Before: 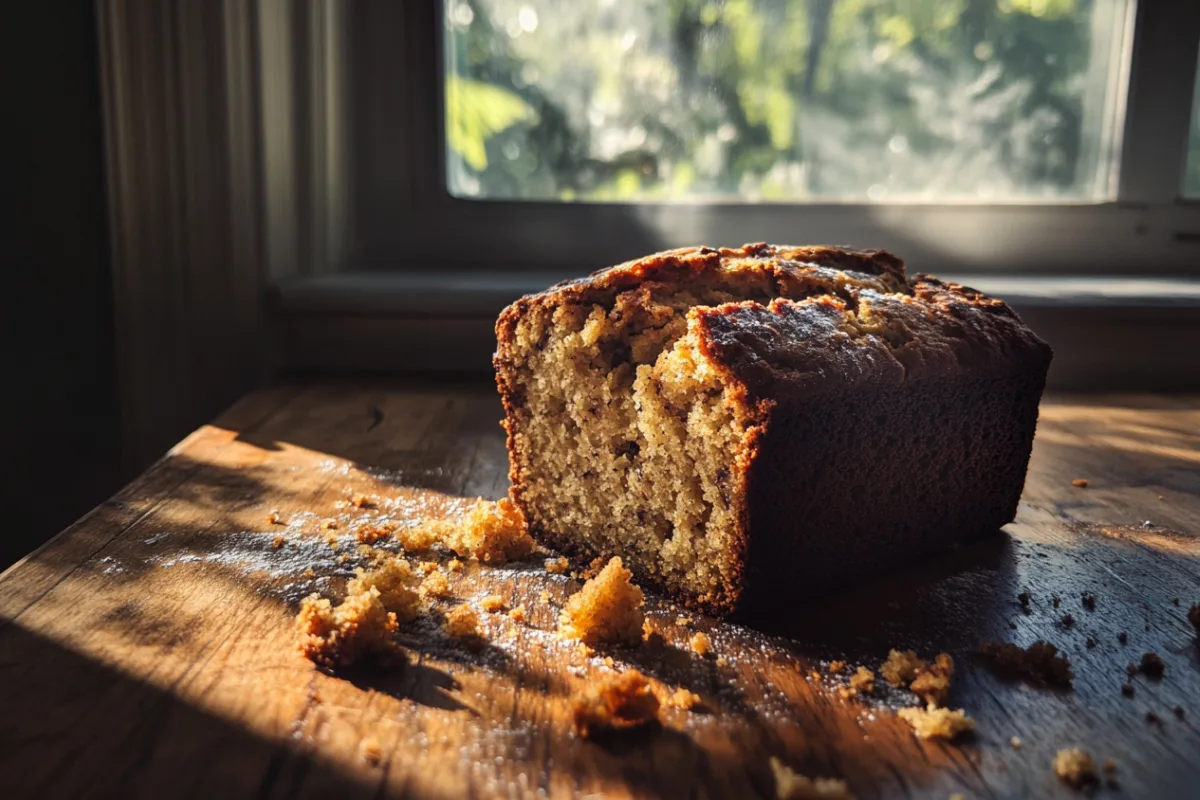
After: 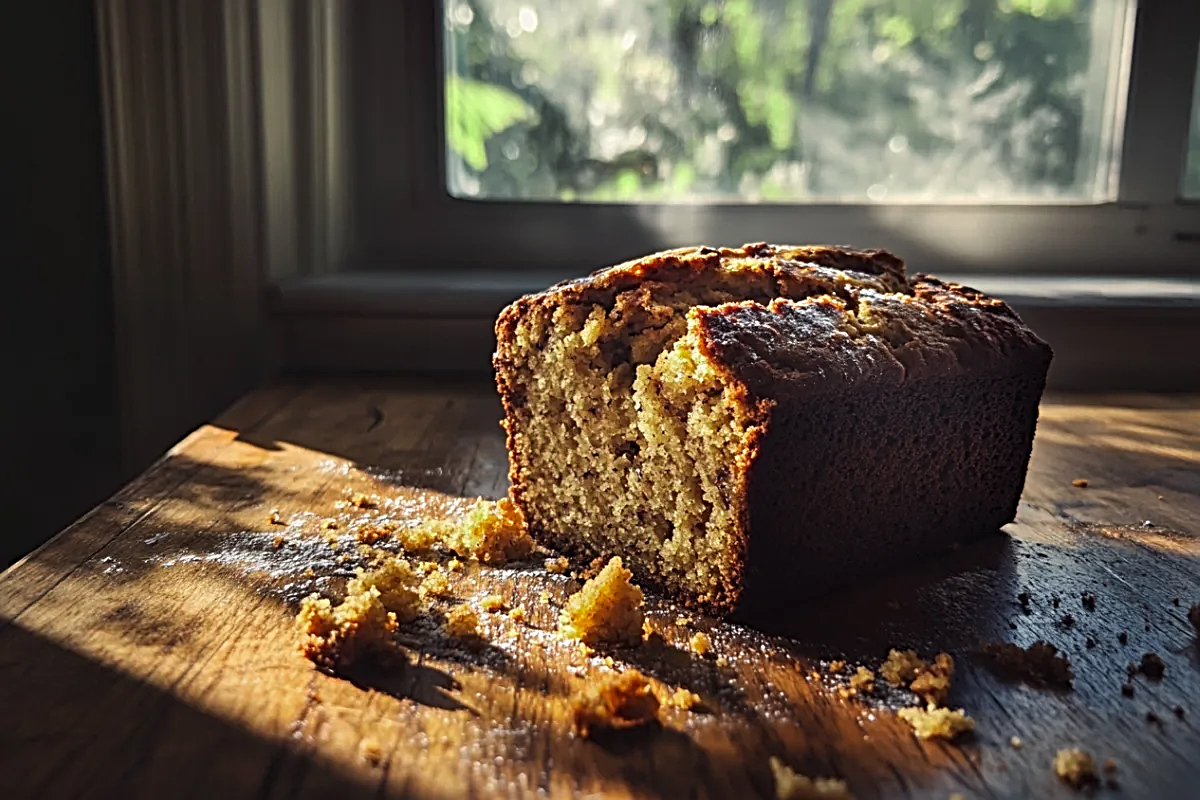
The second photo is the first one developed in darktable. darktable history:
tone equalizer: -7 EV 0.18 EV, -6 EV 0.12 EV, -5 EV 0.08 EV, -4 EV 0.04 EV, -2 EV -0.02 EV, -1 EV -0.04 EV, +0 EV -0.06 EV, luminance estimator HSV value / RGB max
sharpen: radius 3.025, amount 0.757
color zones: curves: ch2 [(0, 0.5) (0.143, 0.517) (0.286, 0.571) (0.429, 0.522) (0.571, 0.5) (0.714, 0.5) (0.857, 0.5) (1, 0.5)]
